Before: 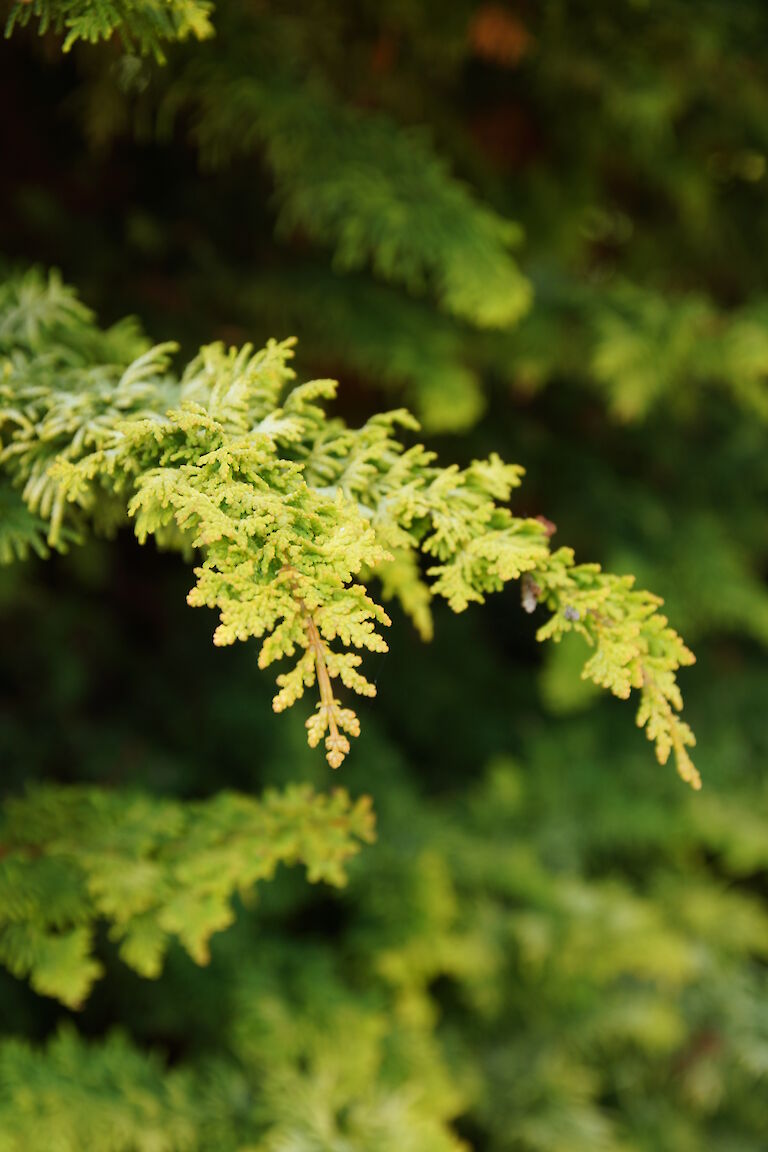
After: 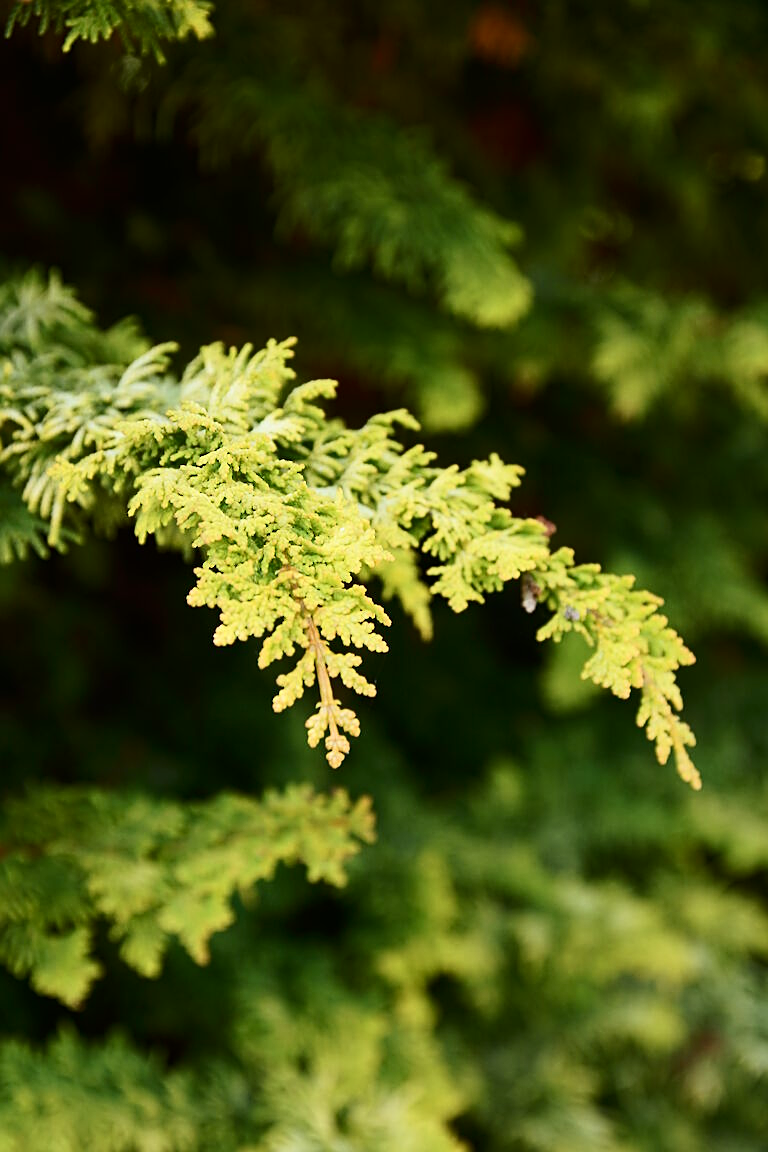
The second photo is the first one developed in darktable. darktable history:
white balance: emerald 1
sharpen: on, module defaults
contrast brightness saturation: contrast 0.22
